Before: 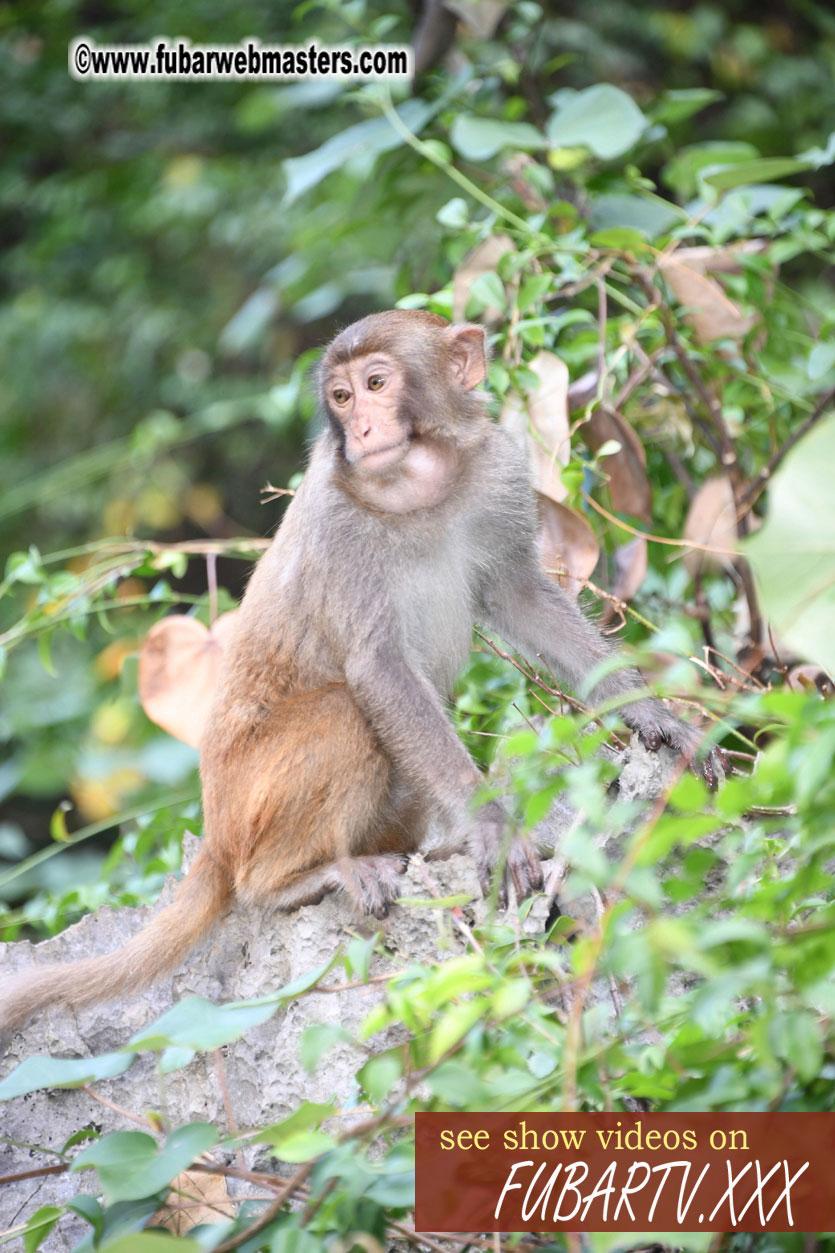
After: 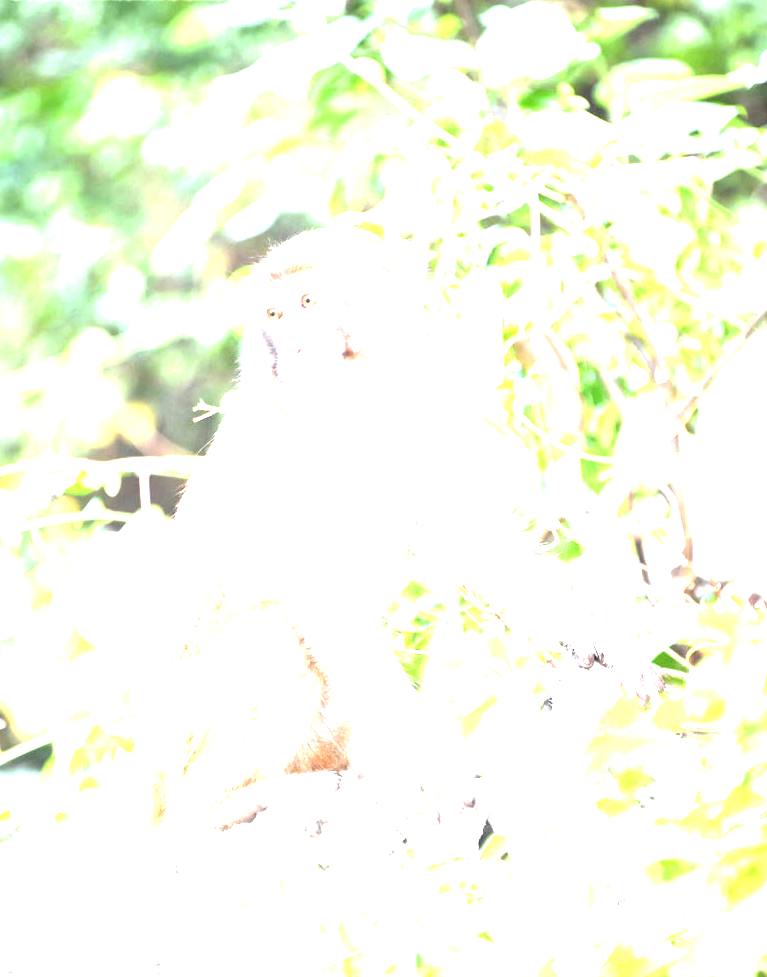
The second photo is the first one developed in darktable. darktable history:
crop: left 8.092%, top 6.609%, bottom 15.367%
exposure: exposure 3.081 EV, compensate highlight preservation false
